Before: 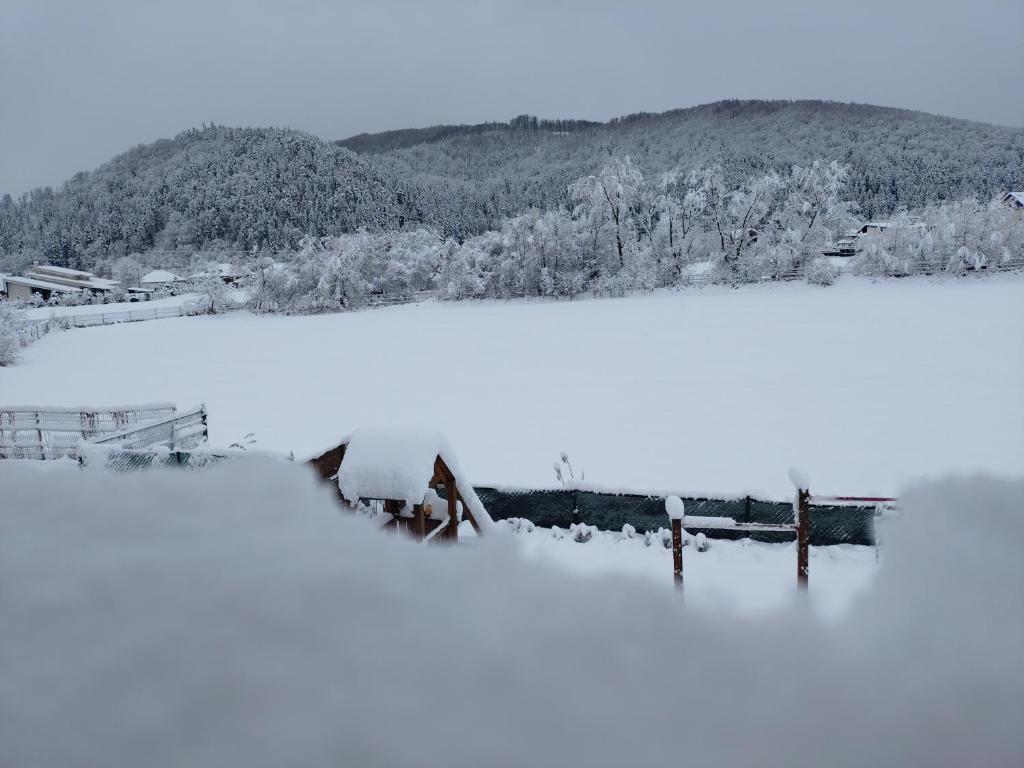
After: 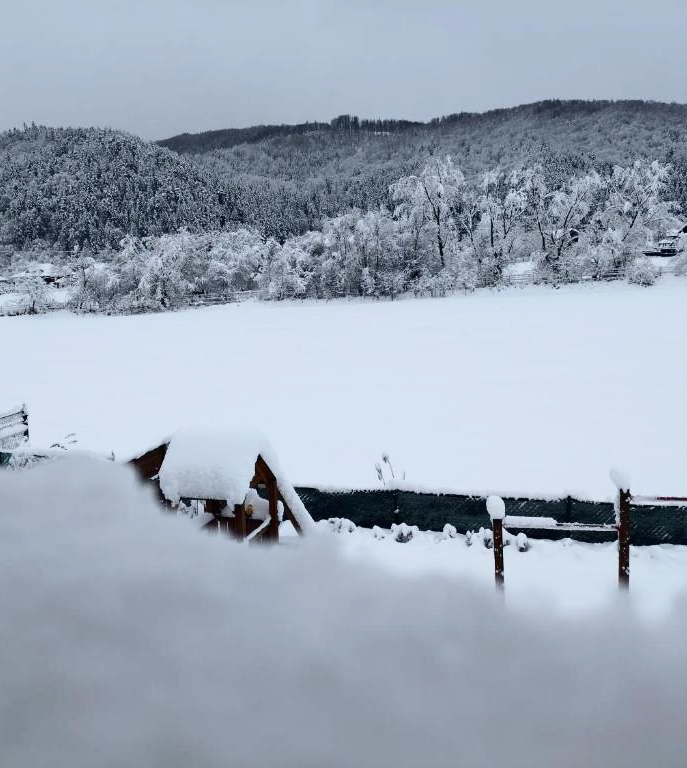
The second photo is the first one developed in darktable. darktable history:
contrast brightness saturation: contrast 0.277
crop and rotate: left 17.573%, right 15.305%
